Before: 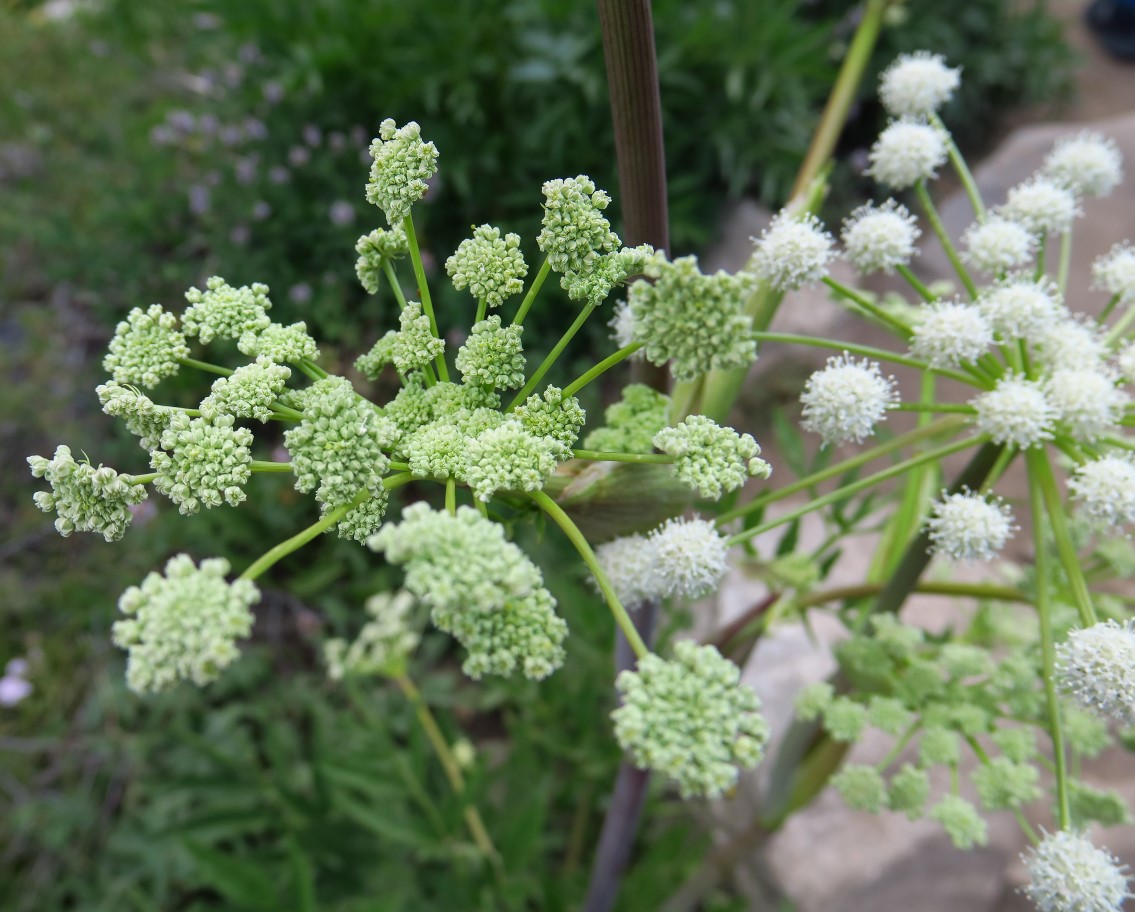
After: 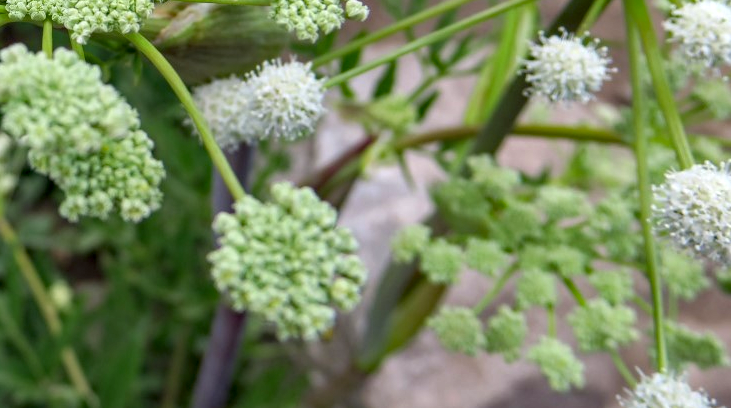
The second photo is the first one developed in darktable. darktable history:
haze removal: strength 0.29, distance 0.25, compatibility mode true, adaptive false
exposure: compensate highlight preservation false
rotate and perspective: automatic cropping off
crop and rotate: left 35.509%, top 50.238%, bottom 4.934%
local contrast: on, module defaults
